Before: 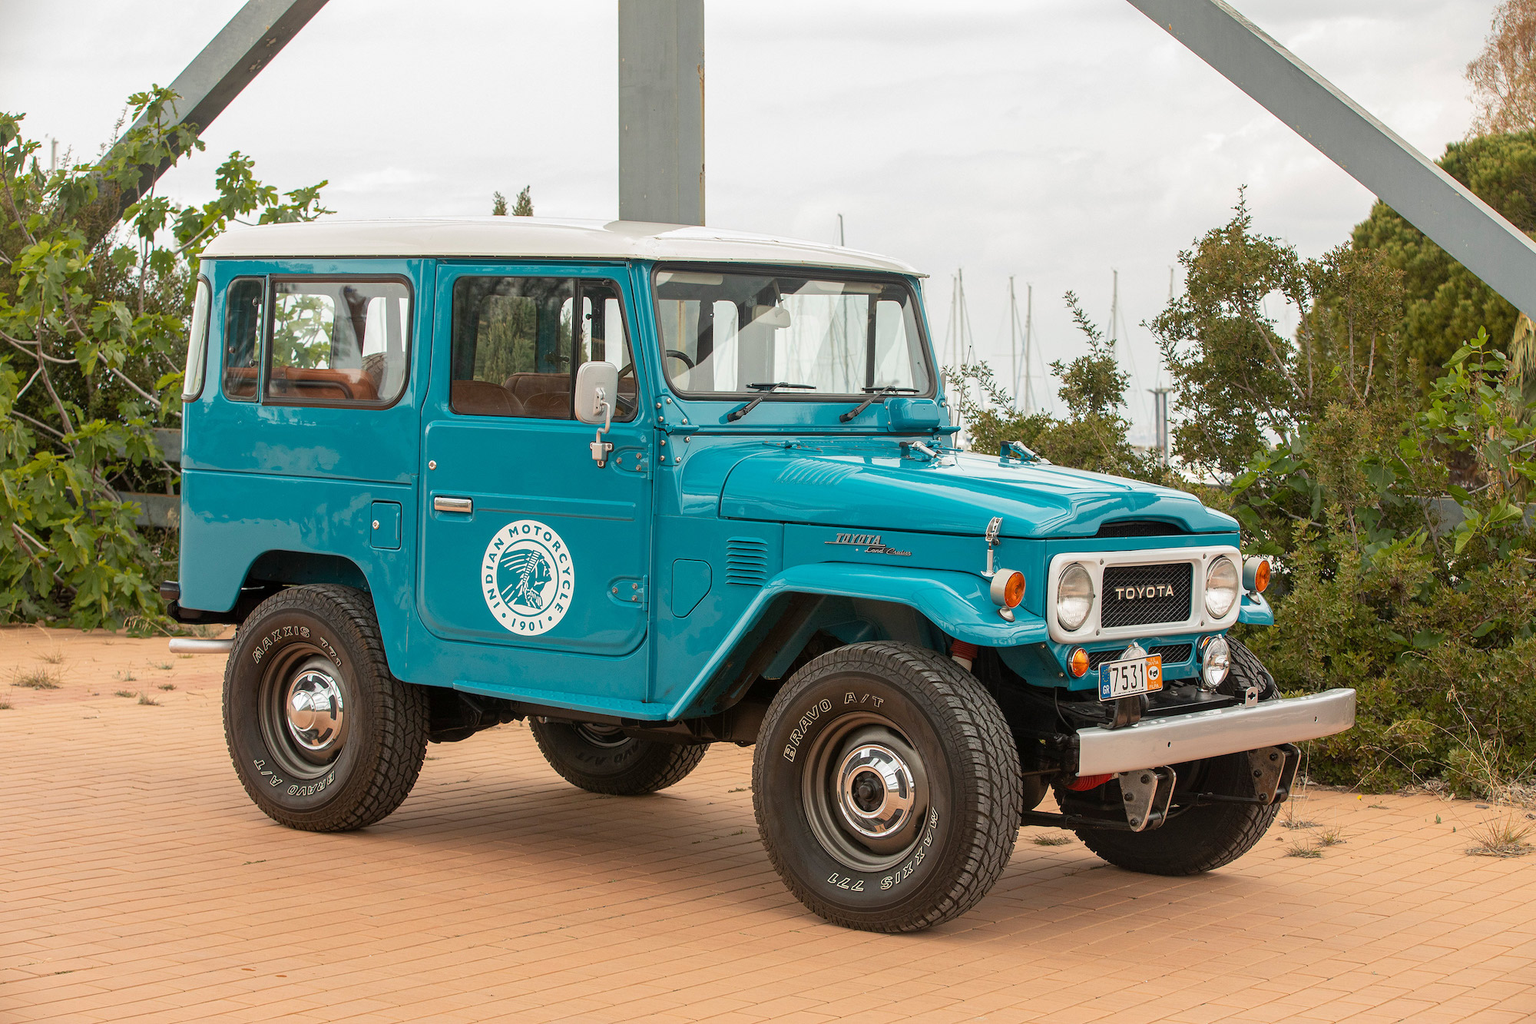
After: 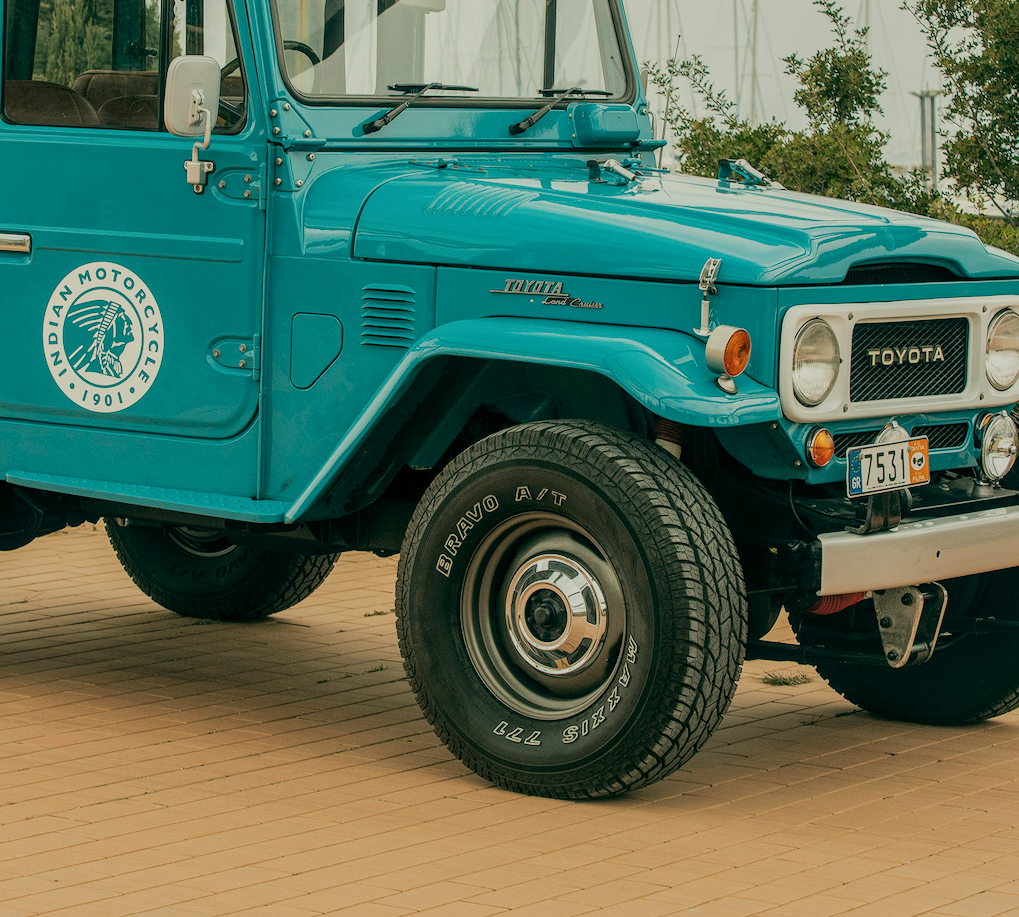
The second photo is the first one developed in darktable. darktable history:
local contrast: on, module defaults
filmic rgb: black relative exposure -9.22 EV, white relative exposure 6.77 EV, hardness 3.07, contrast 1.05
crop and rotate: left 29.237%, top 31.152%, right 19.807%
color balance: lift [1.005, 0.99, 1.007, 1.01], gamma [1, 1.034, 1.032, 0.966], gain [0.873, 1.055, 1.067, 0.933]
